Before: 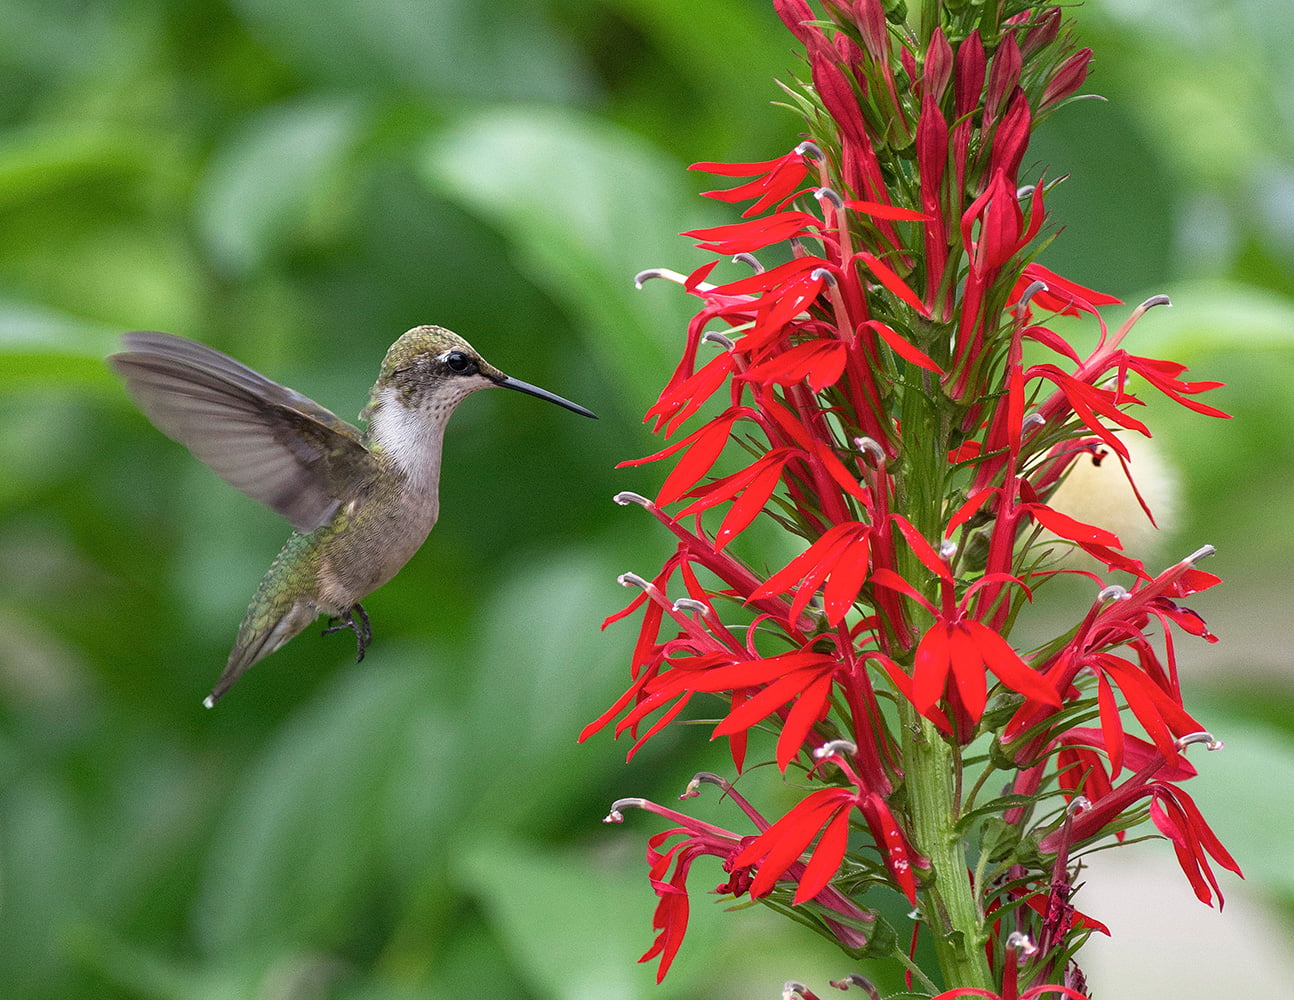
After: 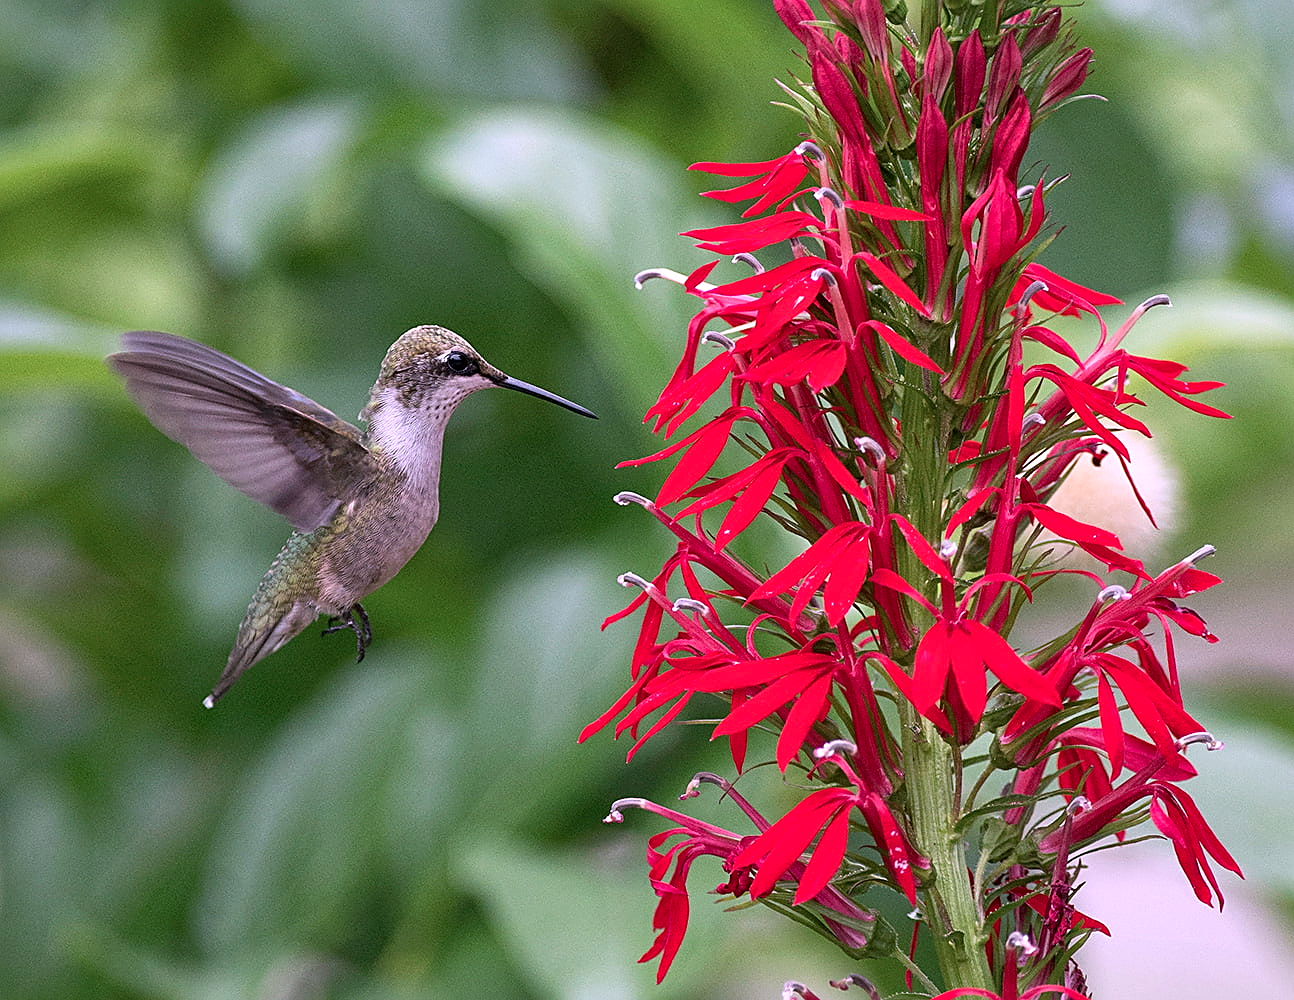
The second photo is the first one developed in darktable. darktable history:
color correction: highlights a* 16.04, highlights b* -20.8
sharpen: on, module defaults
local contrast: mode bilateral grid, contrast 20, coarseness 50, detail 128%, midtone range 0.2
